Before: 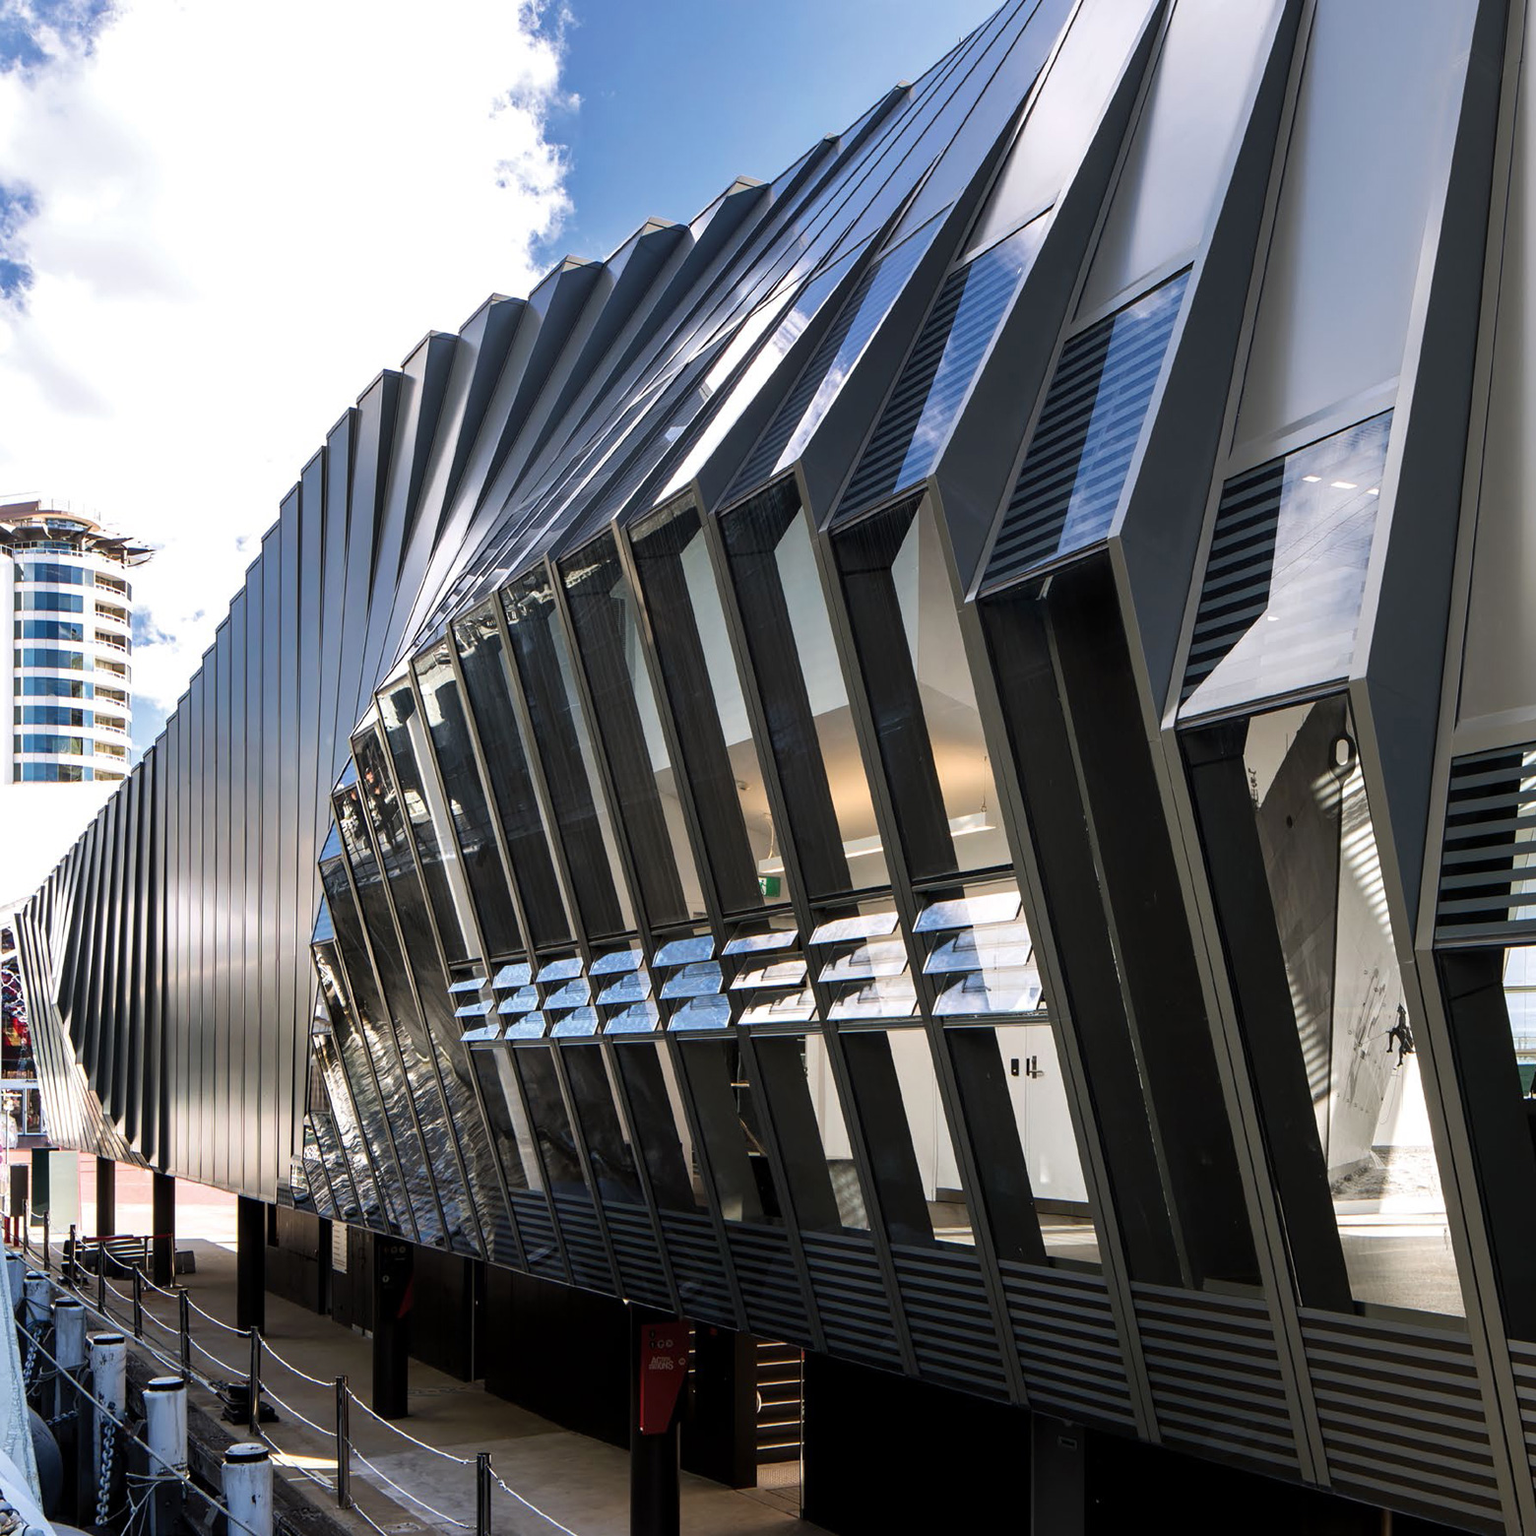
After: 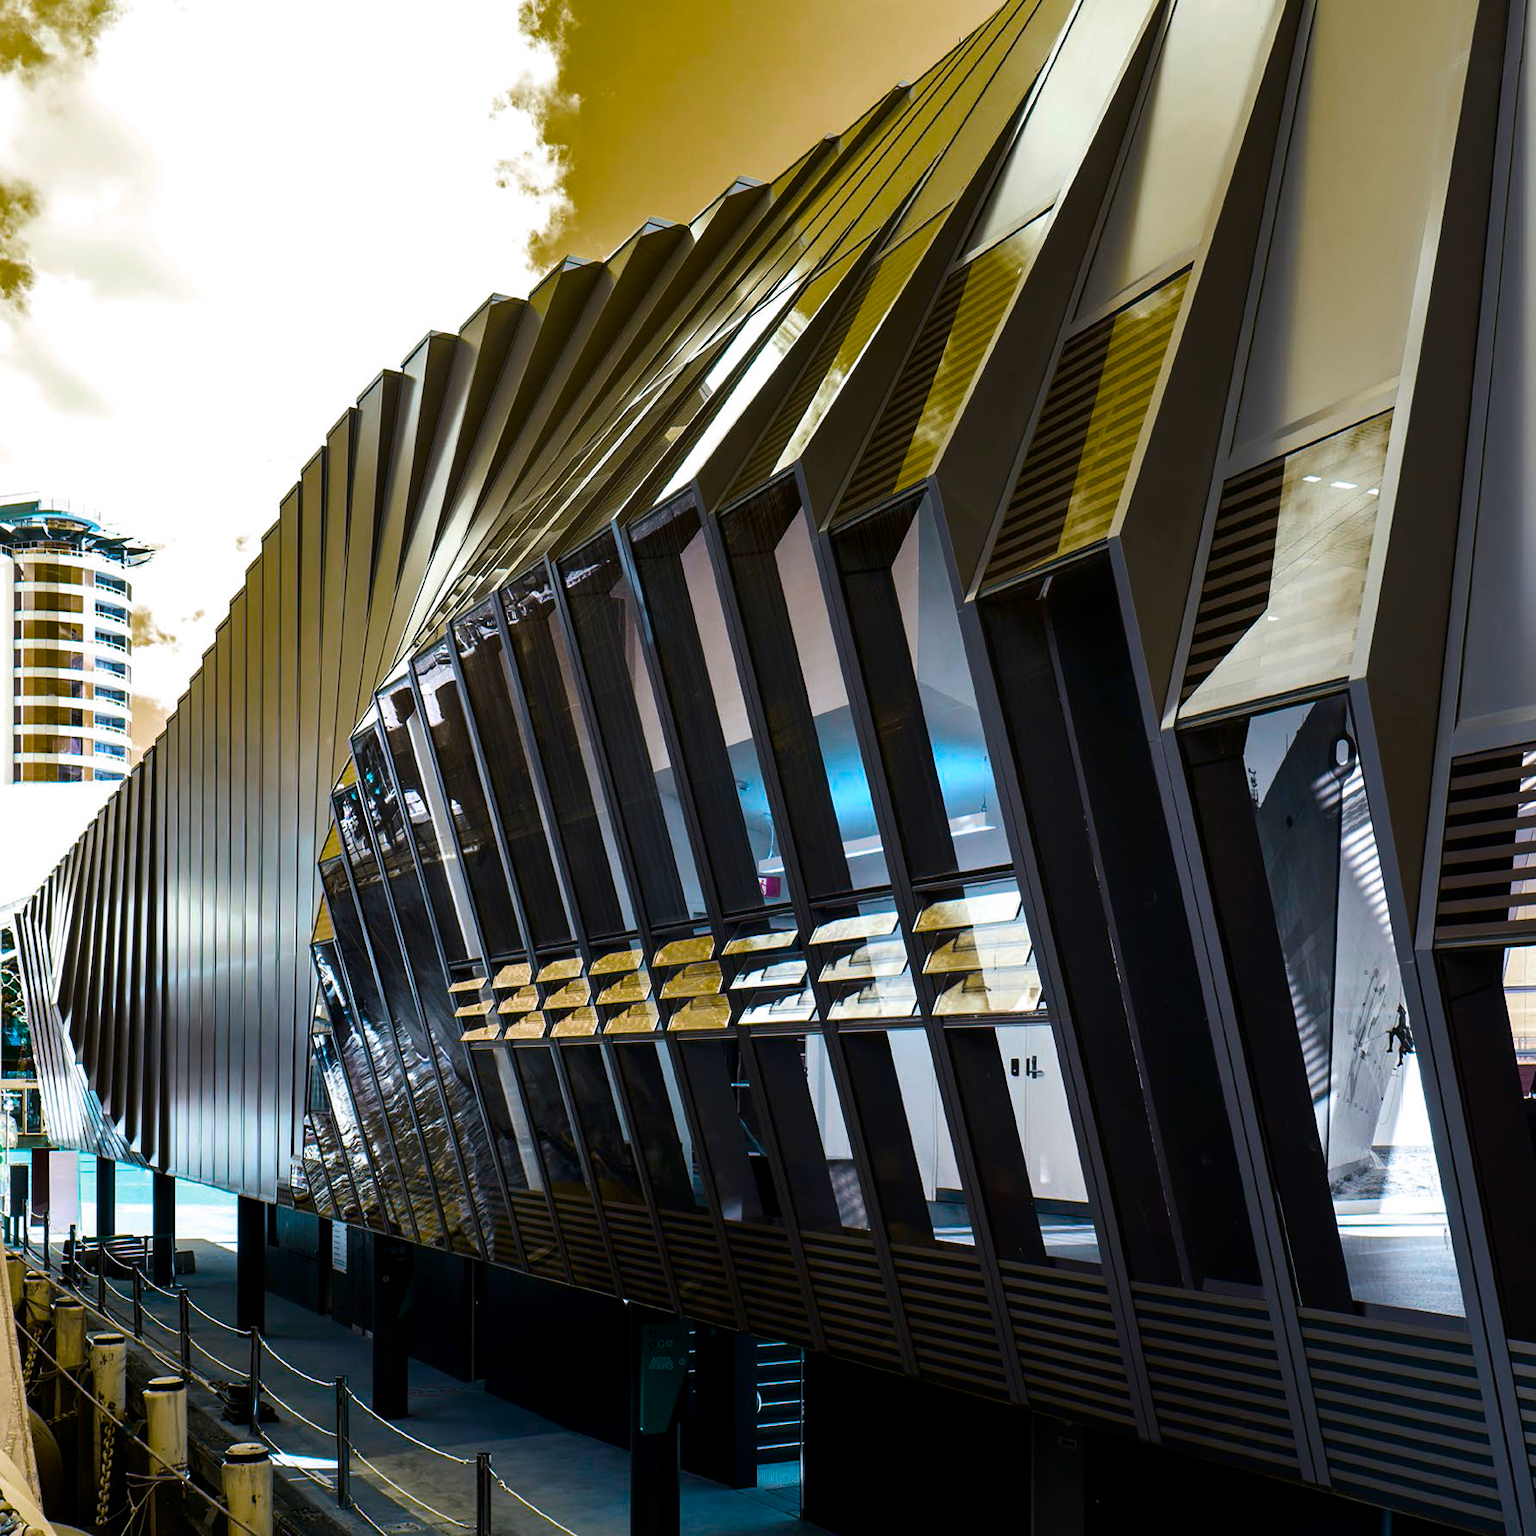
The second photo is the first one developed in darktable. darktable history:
contrast brightness saturation: contrast 0.07, brightness -0.14, saturation 0.11
base curve: preserve colors none
color balance rgb: hue shift 180°, global vibrance 50%, contrast 0.32%
